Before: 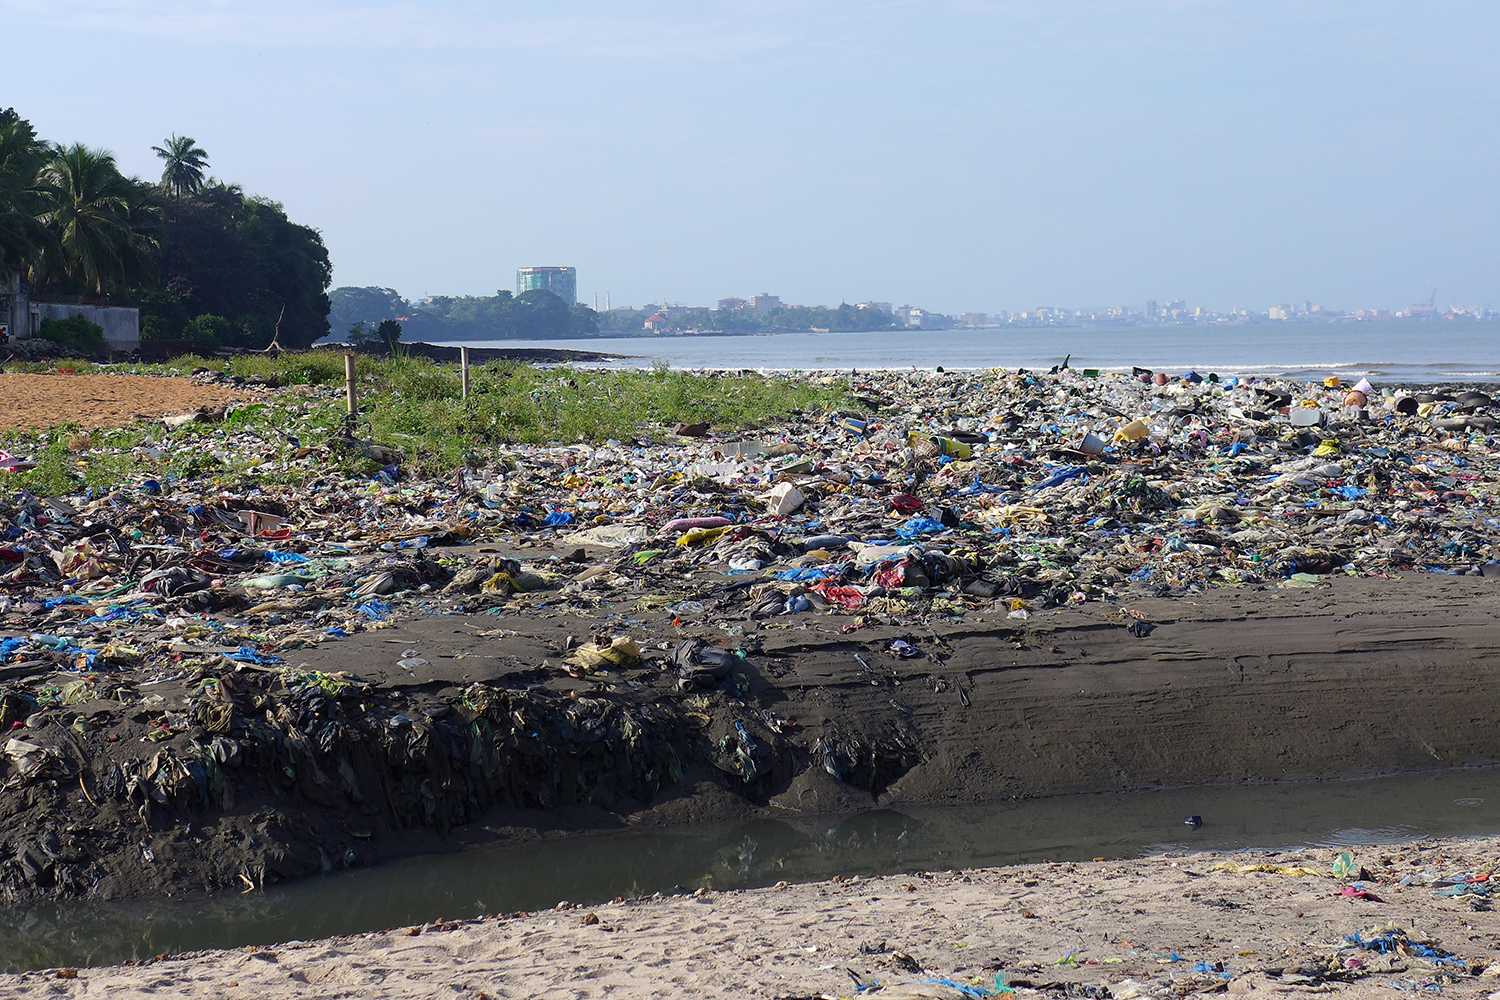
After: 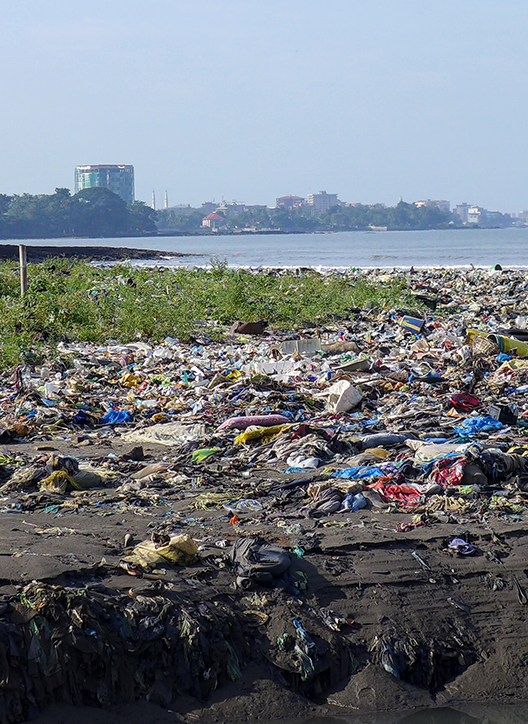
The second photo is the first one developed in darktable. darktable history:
crop and rotate: left 29.476%, top 10.214%, right 35.32%, bottom 17.333%
local contrast: on, module defaults
